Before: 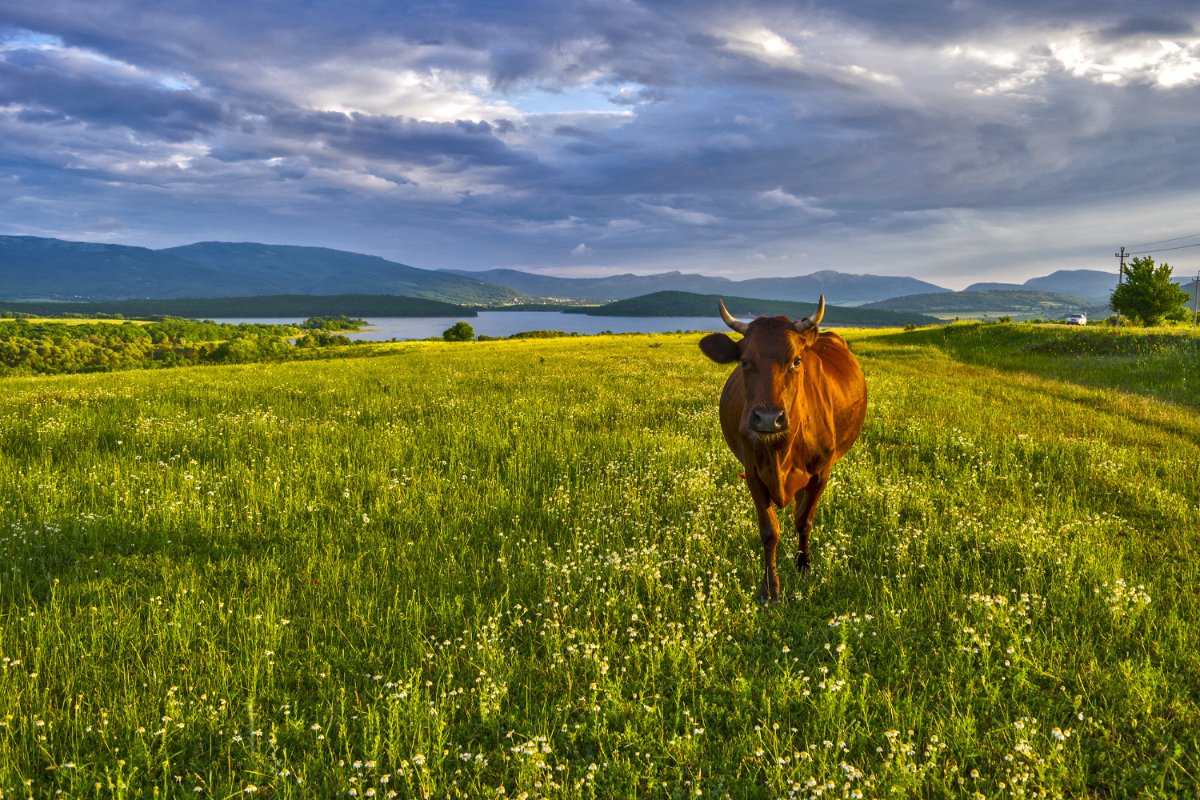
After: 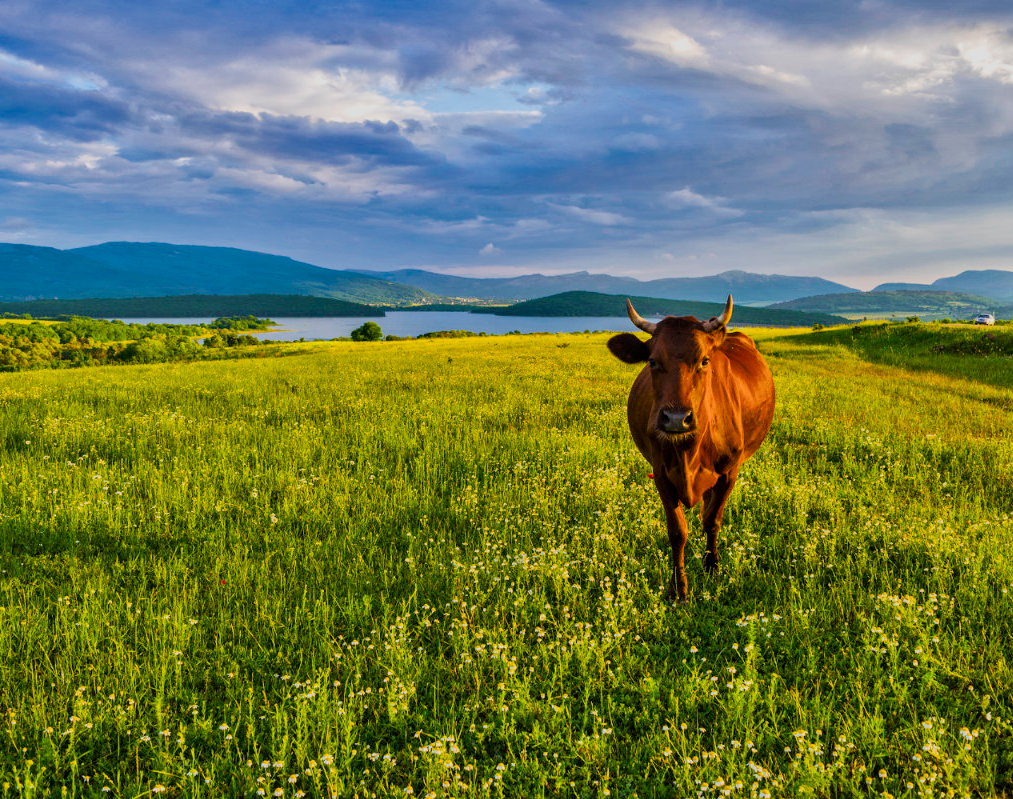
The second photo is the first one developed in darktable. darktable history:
exposure: exposure 0.212 EV, compensate highlight preservation false
color balance rgb: perceptual saturation grading › global saturation 16.774%, global vibrance 11.063%
filmic rgb: black relative exposure -7.65 EV, white relative exposure 4.56 EV, threshold 3.02 EV, hardness 3.61, contrast 1.051, enable highlight reconstruction true
crop: left 7.716%, right 7.786%
